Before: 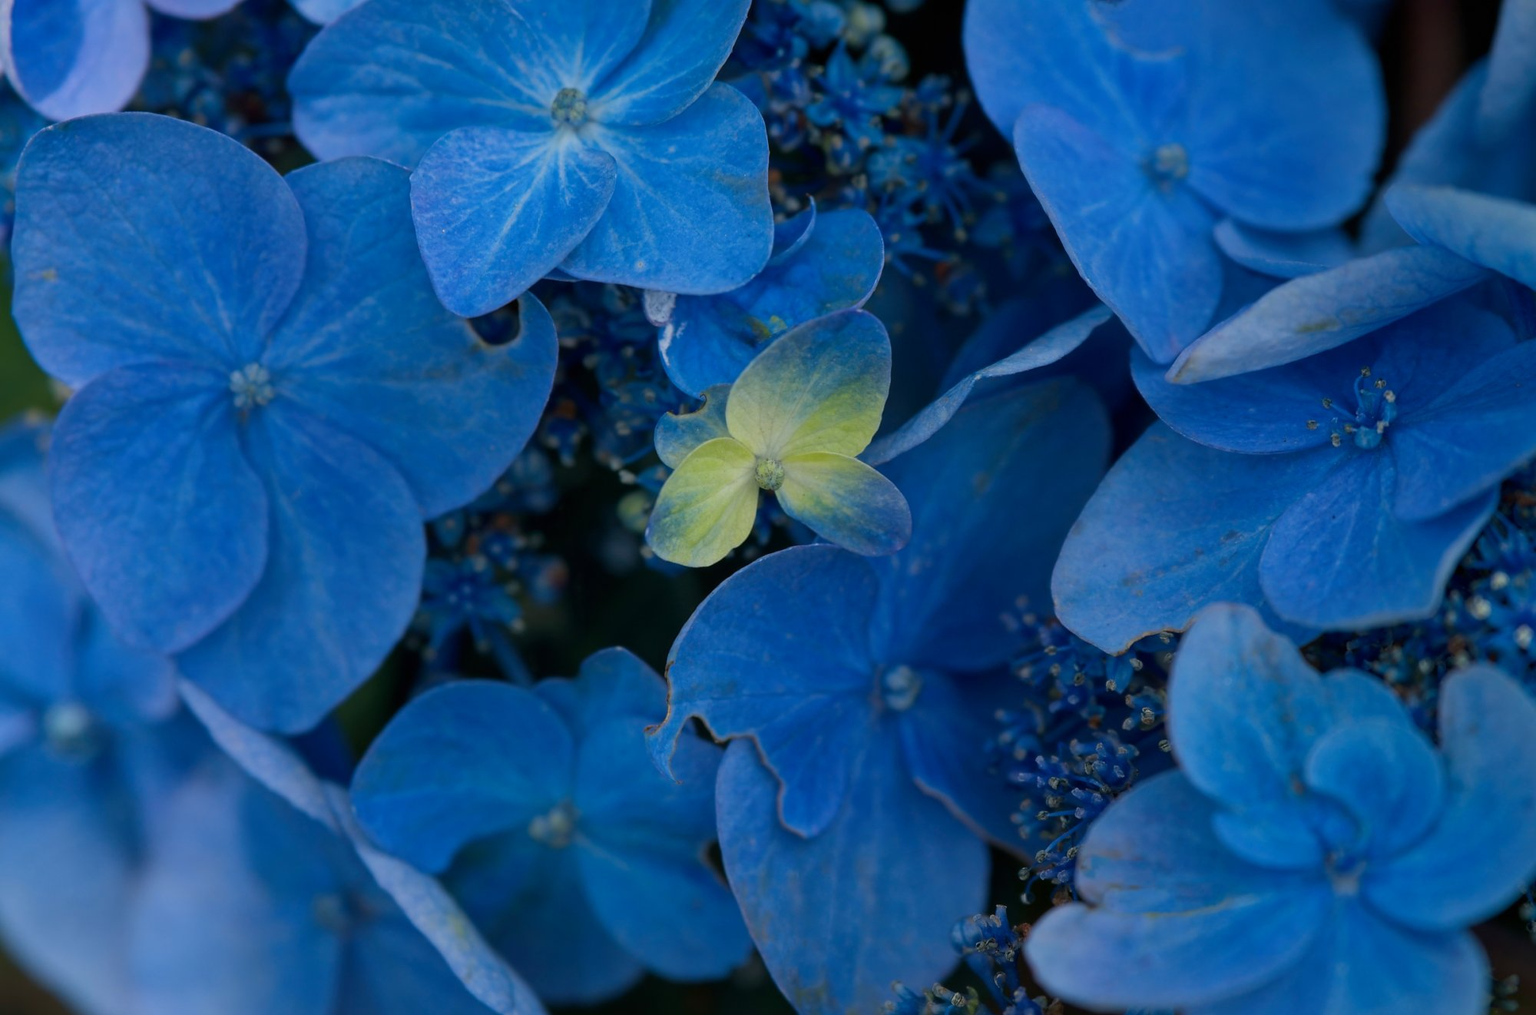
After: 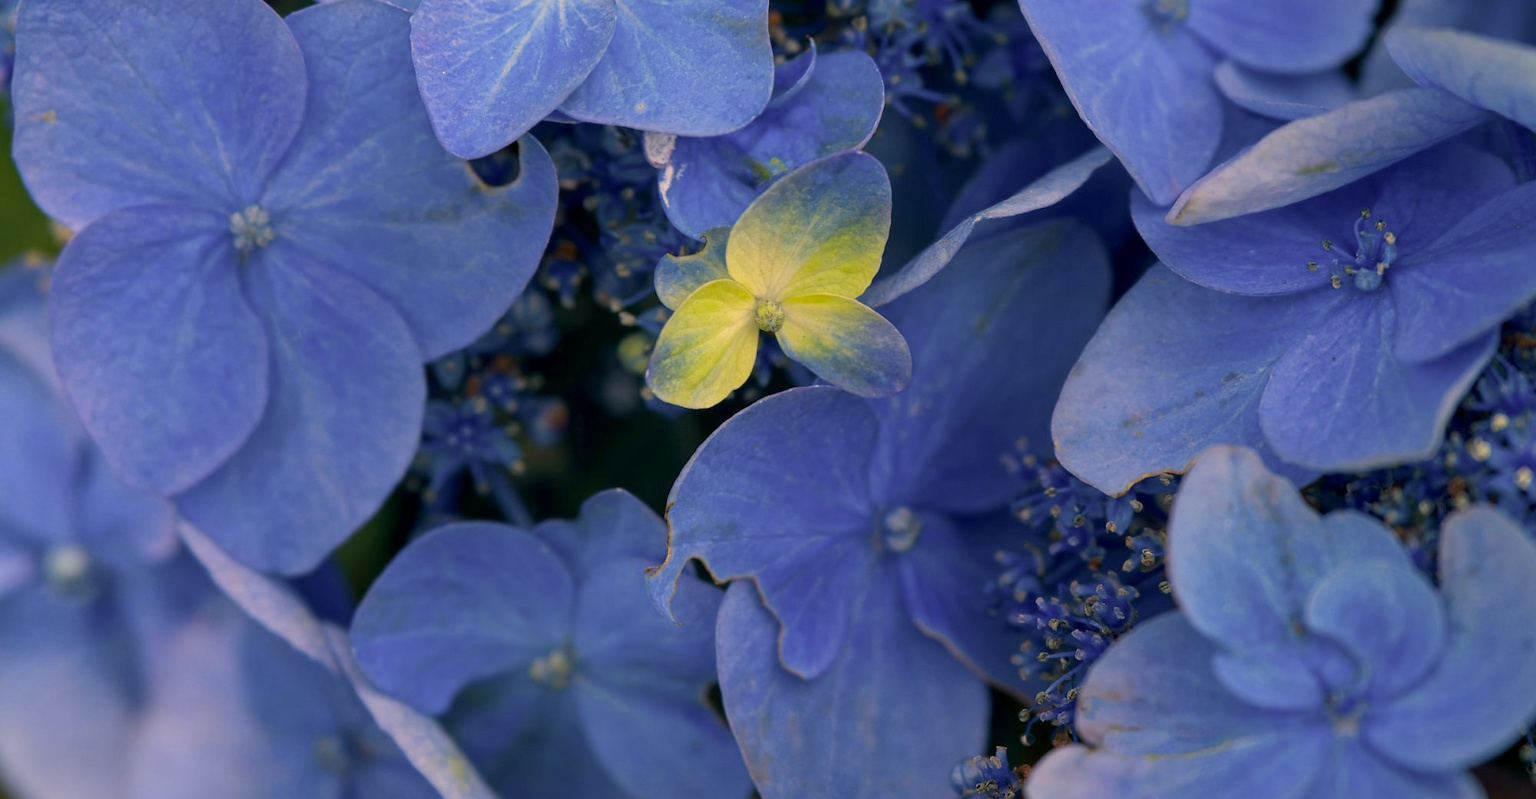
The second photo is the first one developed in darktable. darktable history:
exposure: black level correction 0.001, exposure 0.5 EV, compensate highlight preservation false
crop and rotate: top 15.705%, bottom 5.444%
color correction: highlights a* 14.94, highlights b* 32.05
